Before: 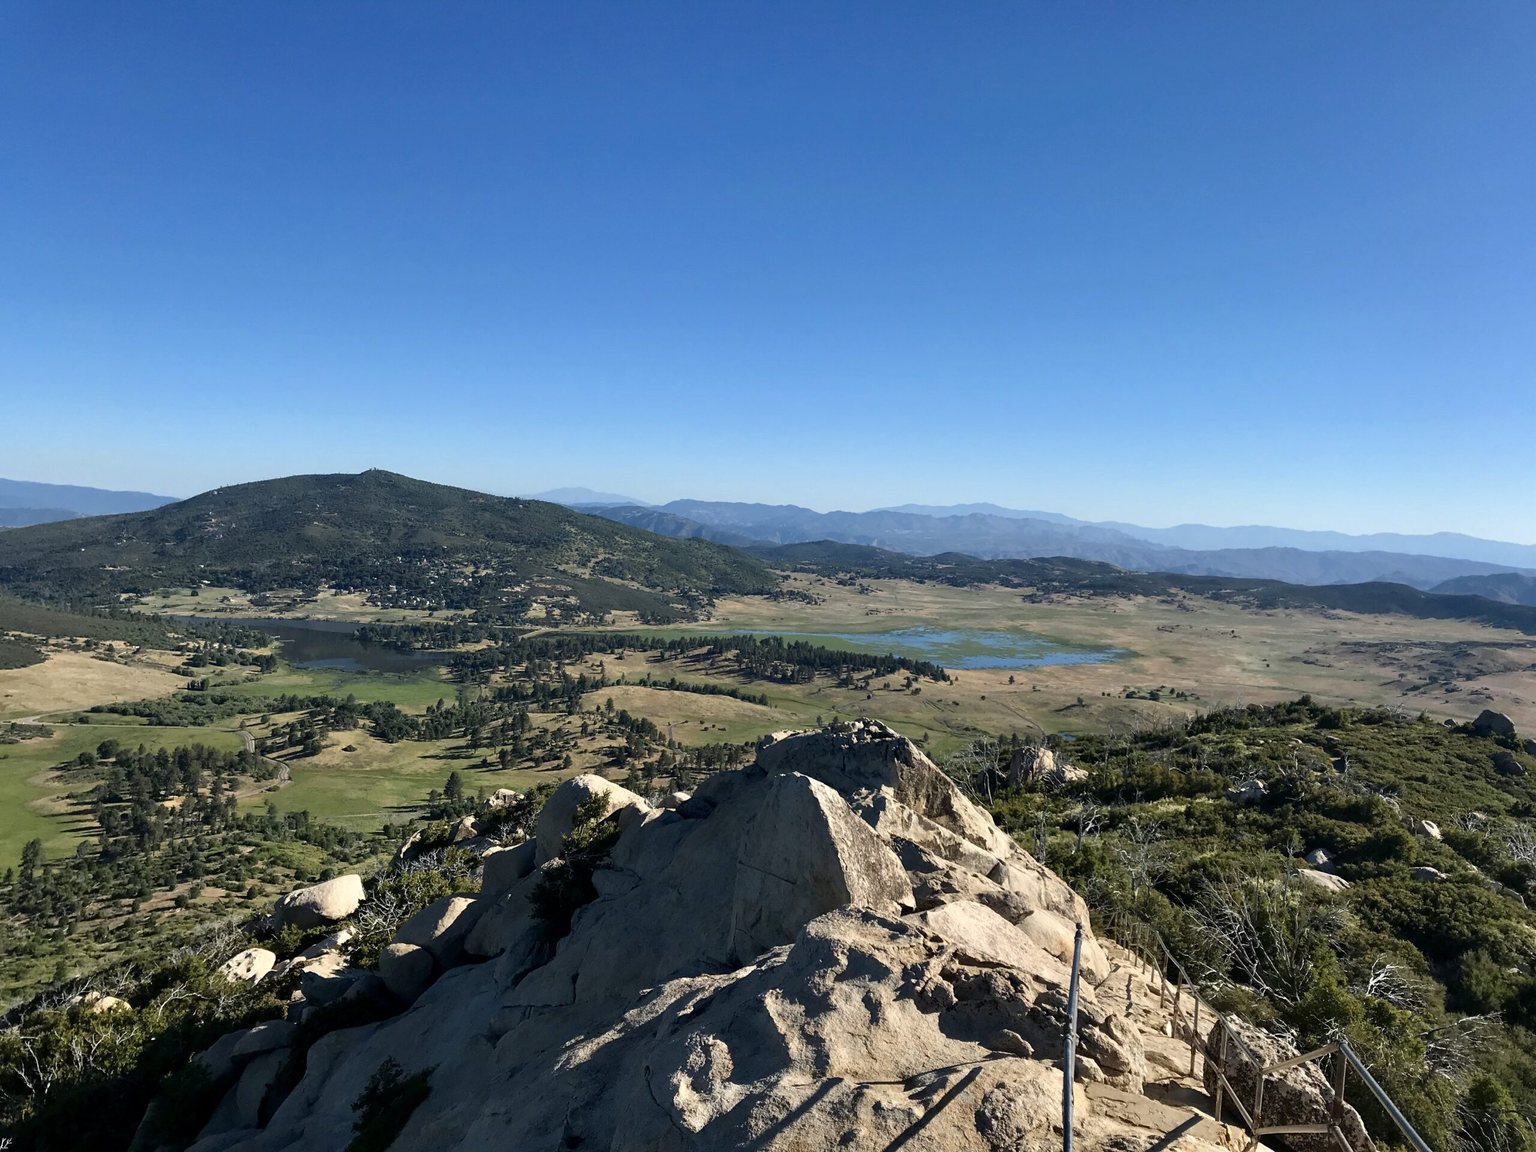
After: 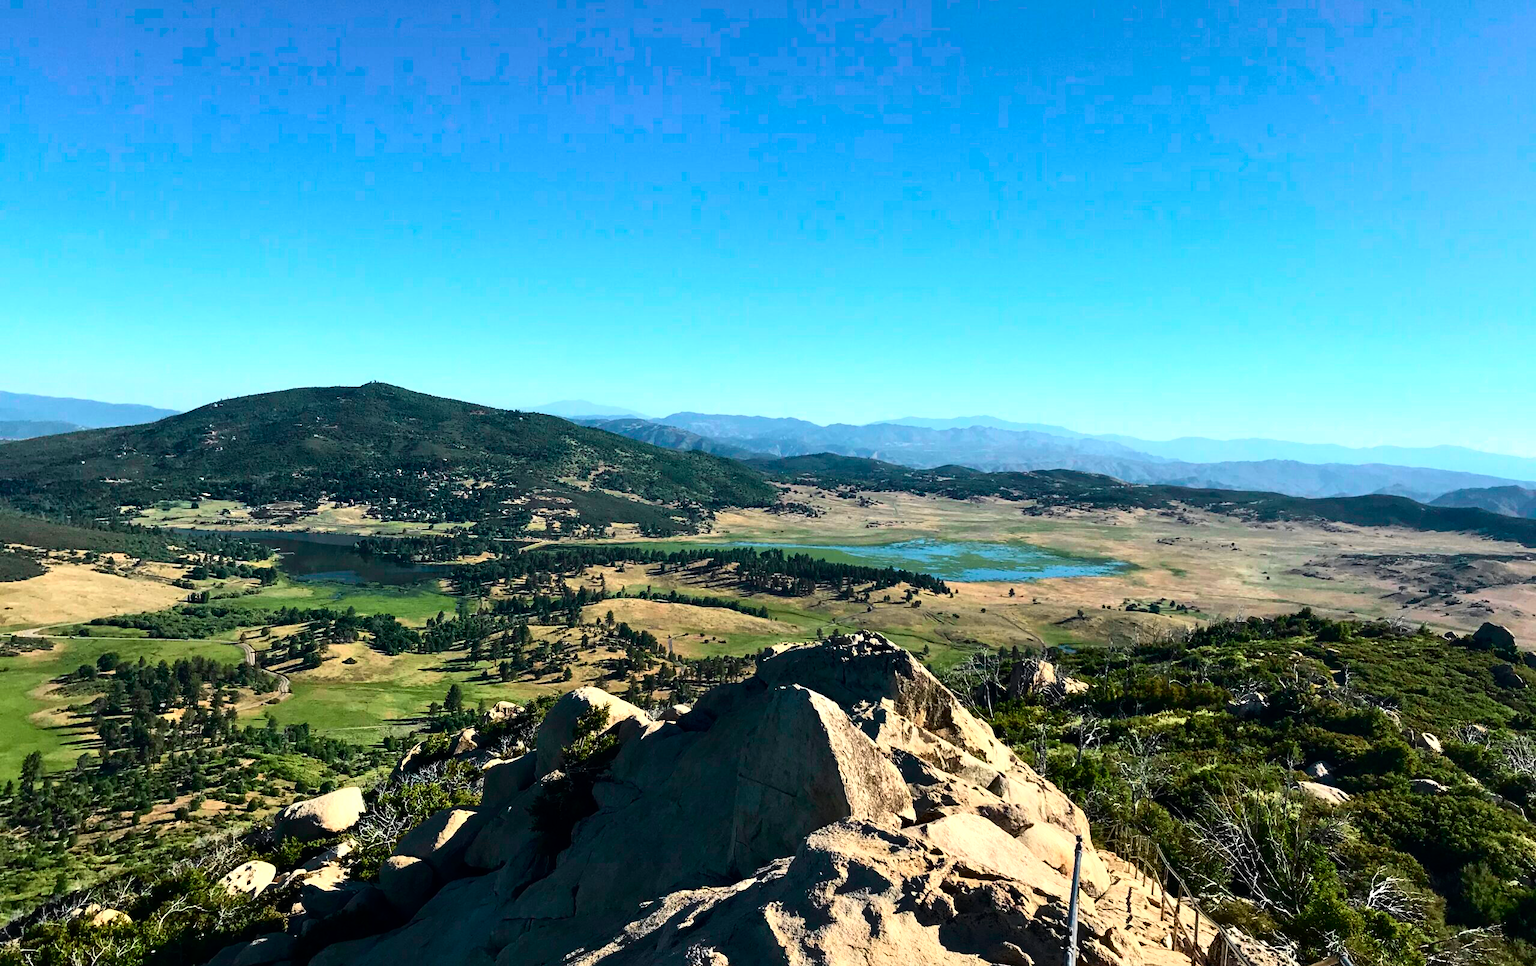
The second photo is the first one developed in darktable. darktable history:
tone curve: curves: ch0 [(0, 0) (0.051, 0.047) (0.102, 0.099) (0.232, 0.249) (0.462, 0.501) (0.698, 0.761) (0.908, 0.946) (1, 1)]; ch1 [(0, 0) (0.339, 0.298) (0.402, 0.363) (0.453, 0.413) (0.485, 0.469) (0.494, 0.493) (0.504, 0.501) (0.525, 0.533) (0.563, 0.591) (0.597, 0.631) (1, 1)]; ch2 [(0, 0) (0.48, 0.48) (0.504, 0.5) (0.539, 0.554) (0.59, 0.628) (0.642, 0.682) (0.824, 0.815) (1, 1)], color space Lab, independent channels, preserve colors none
crop: top 7.625%, bottom 8.027%
tone equalizer: -8 EV -0.417 EV, -7 EV -0.389 EV, -6 EV -0.333 EV, -5 EV -0.222 EV, -3 EV 0.222 EV, -2 EV 0.333 EV, -1 EV 0.389 EV, +0 EV 0.417 EV, edges refinement/feathering 500, mask exposure compensation -1.57 EV, preserve details no
contrast brightness saturation: contrast 0.15, brightness -0.01, saturation 0.1
